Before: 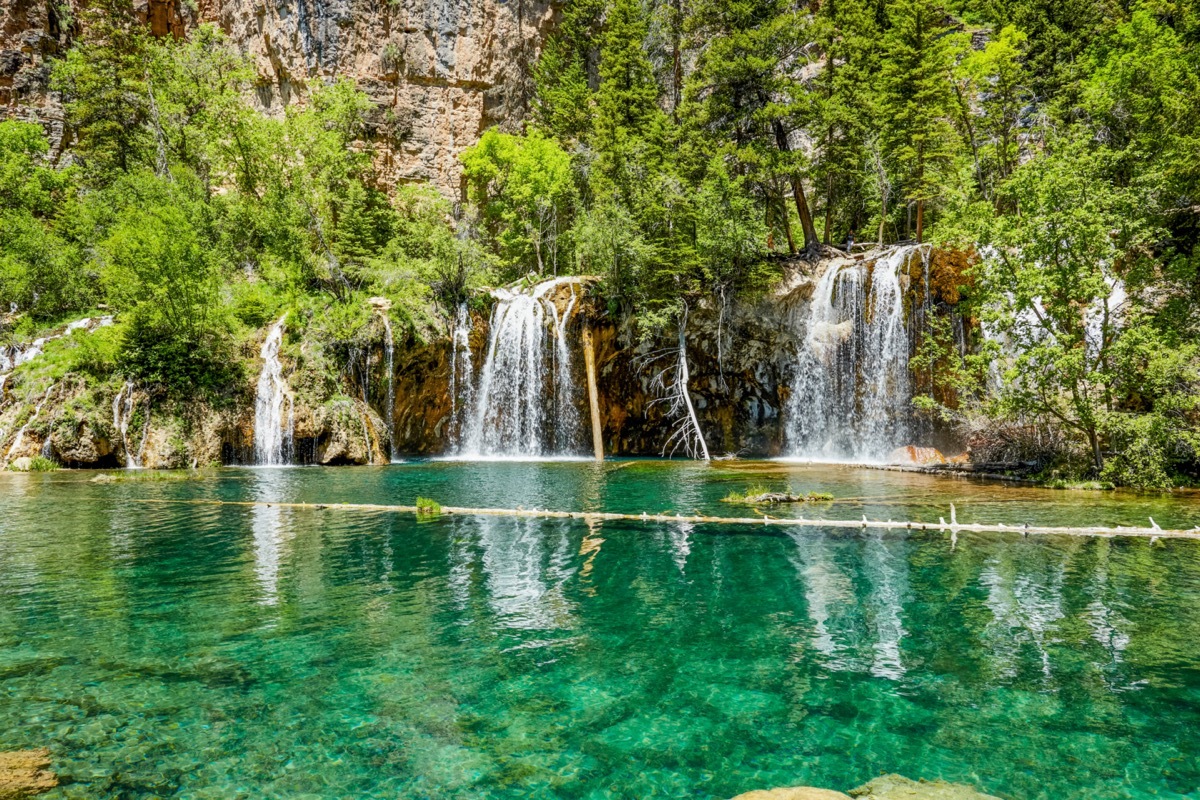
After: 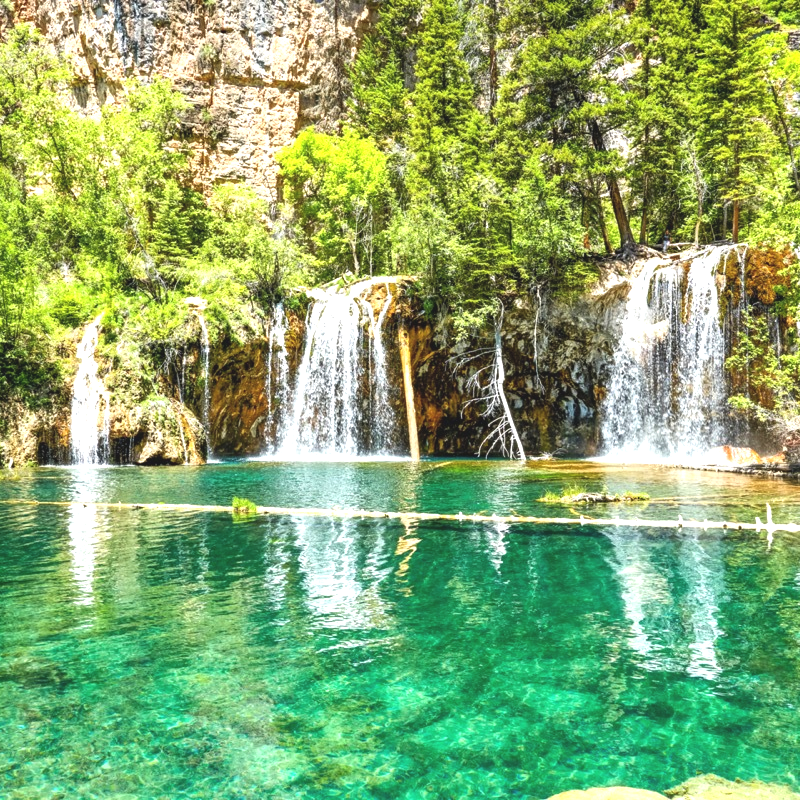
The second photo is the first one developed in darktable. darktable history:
crop: left 15.402%, right 17.852%
exposure: black level correction -0.005, exposure 1.007 EV, compensate highlight preservation false
